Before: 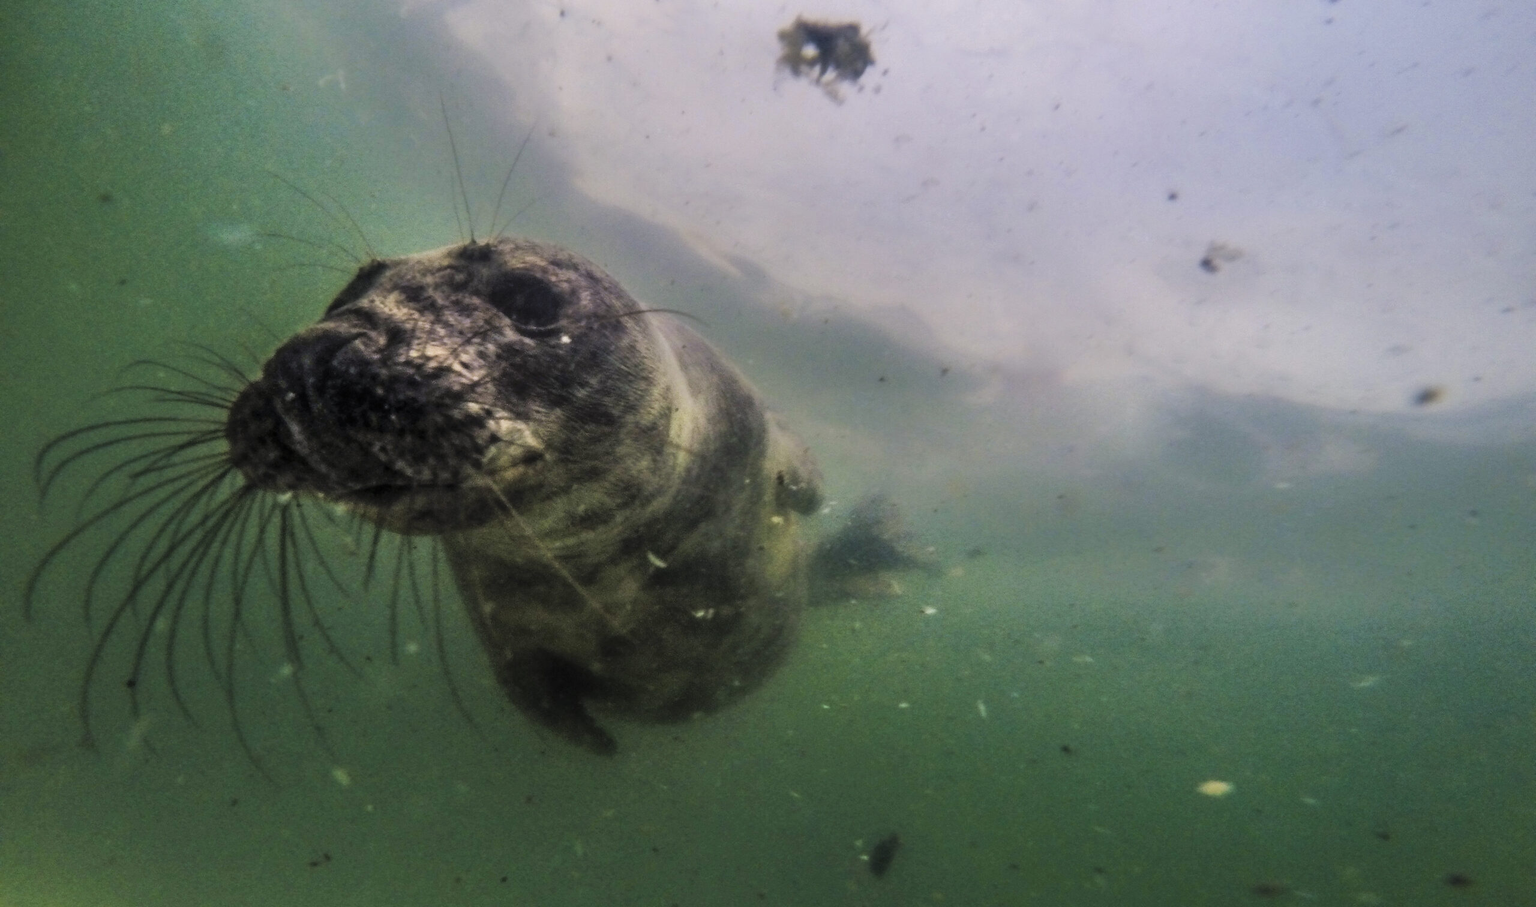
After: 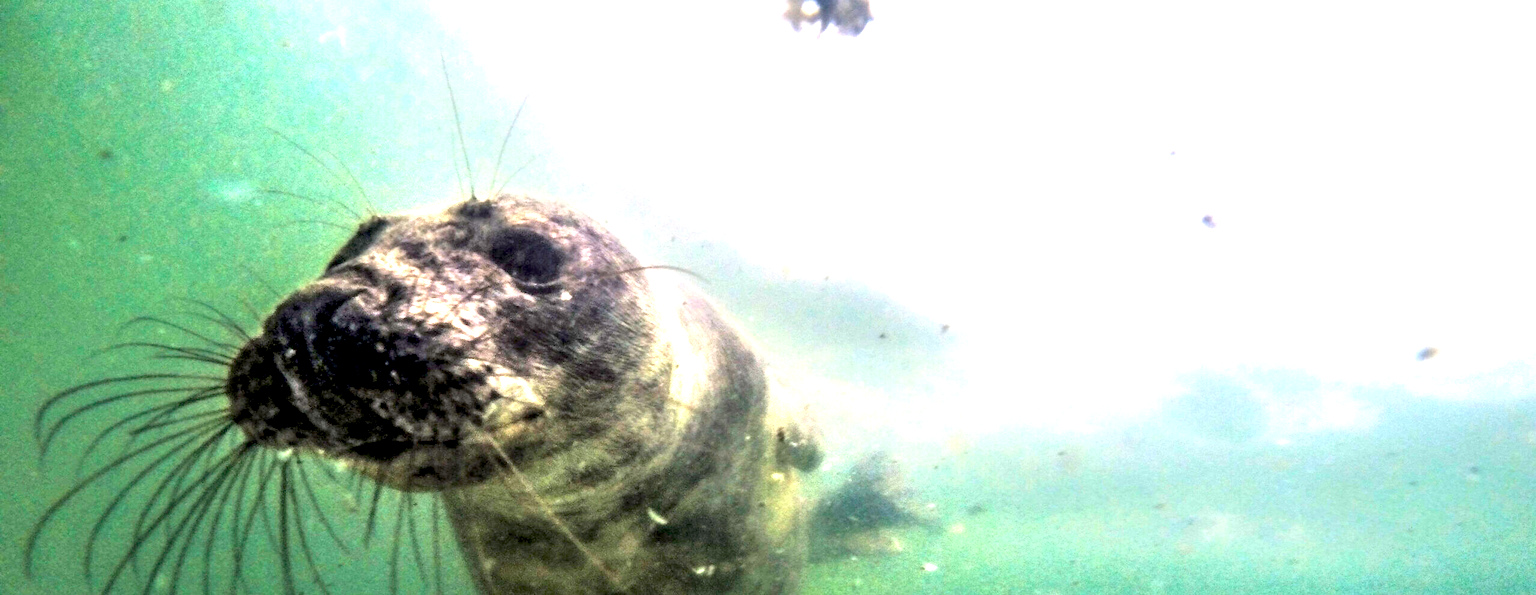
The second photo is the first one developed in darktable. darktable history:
crop and rotate: top 4.848%, bottom 29.503%
exposure: black level correction 0.005, exposure 2.084 EV, compensate highlight preservation false
